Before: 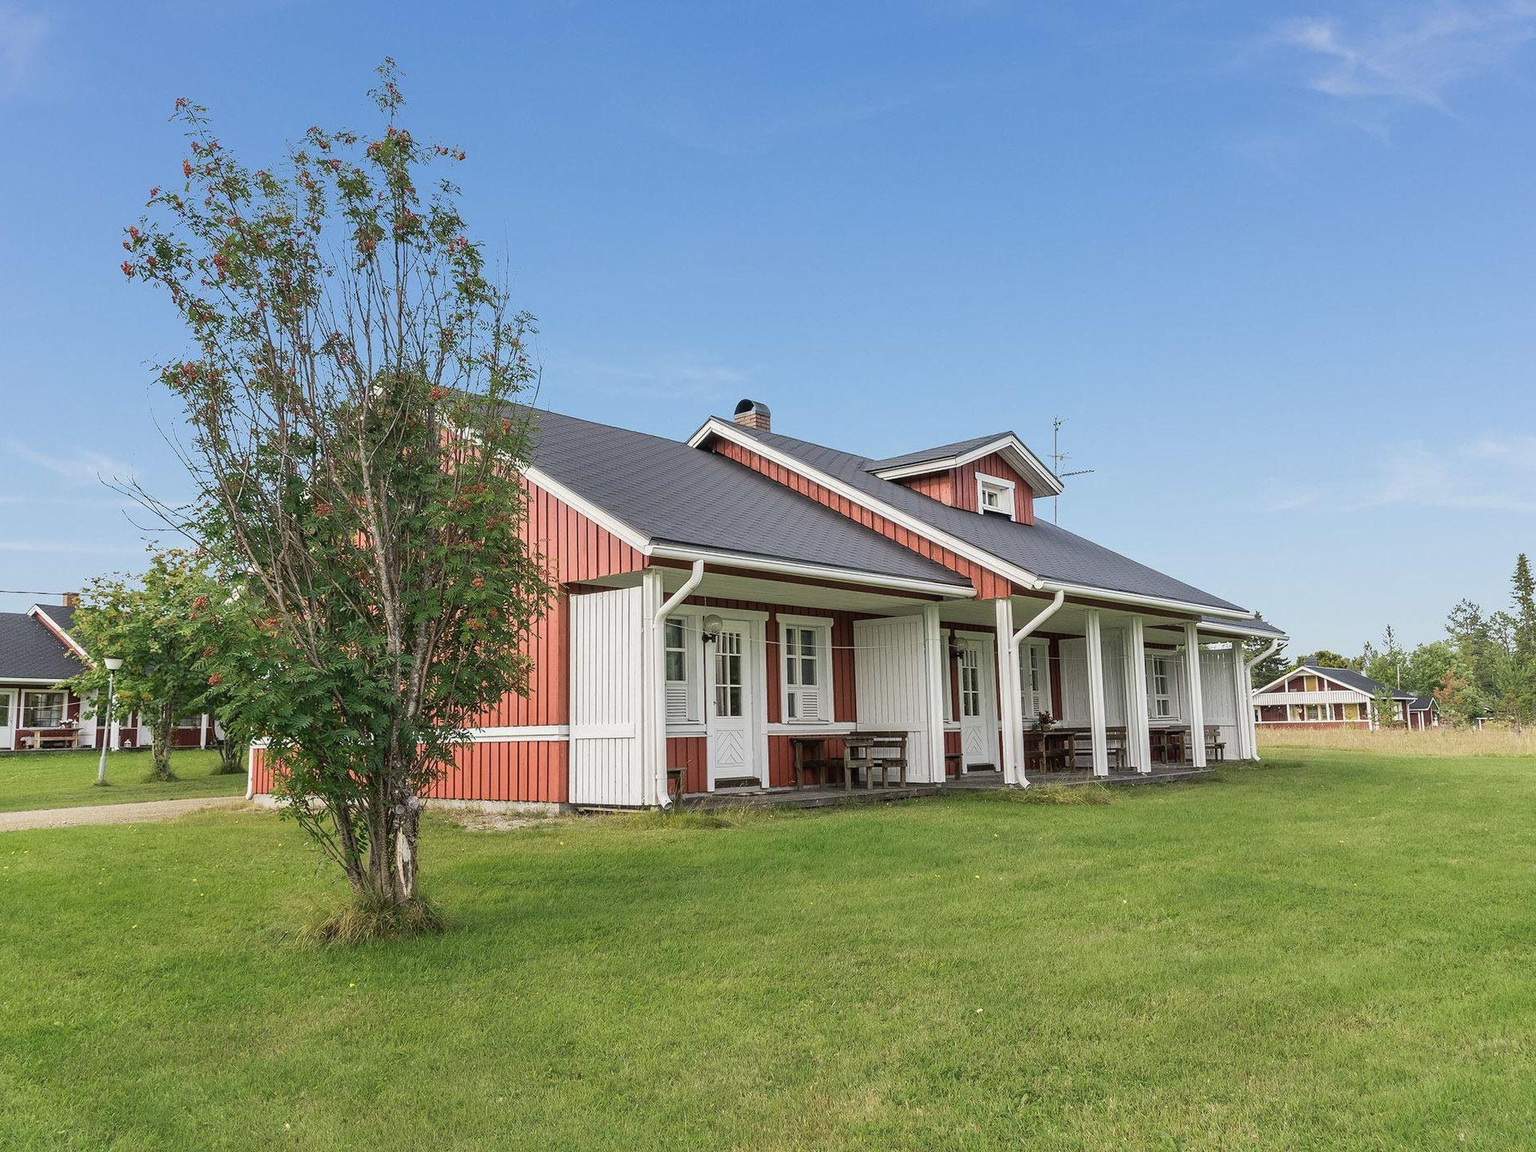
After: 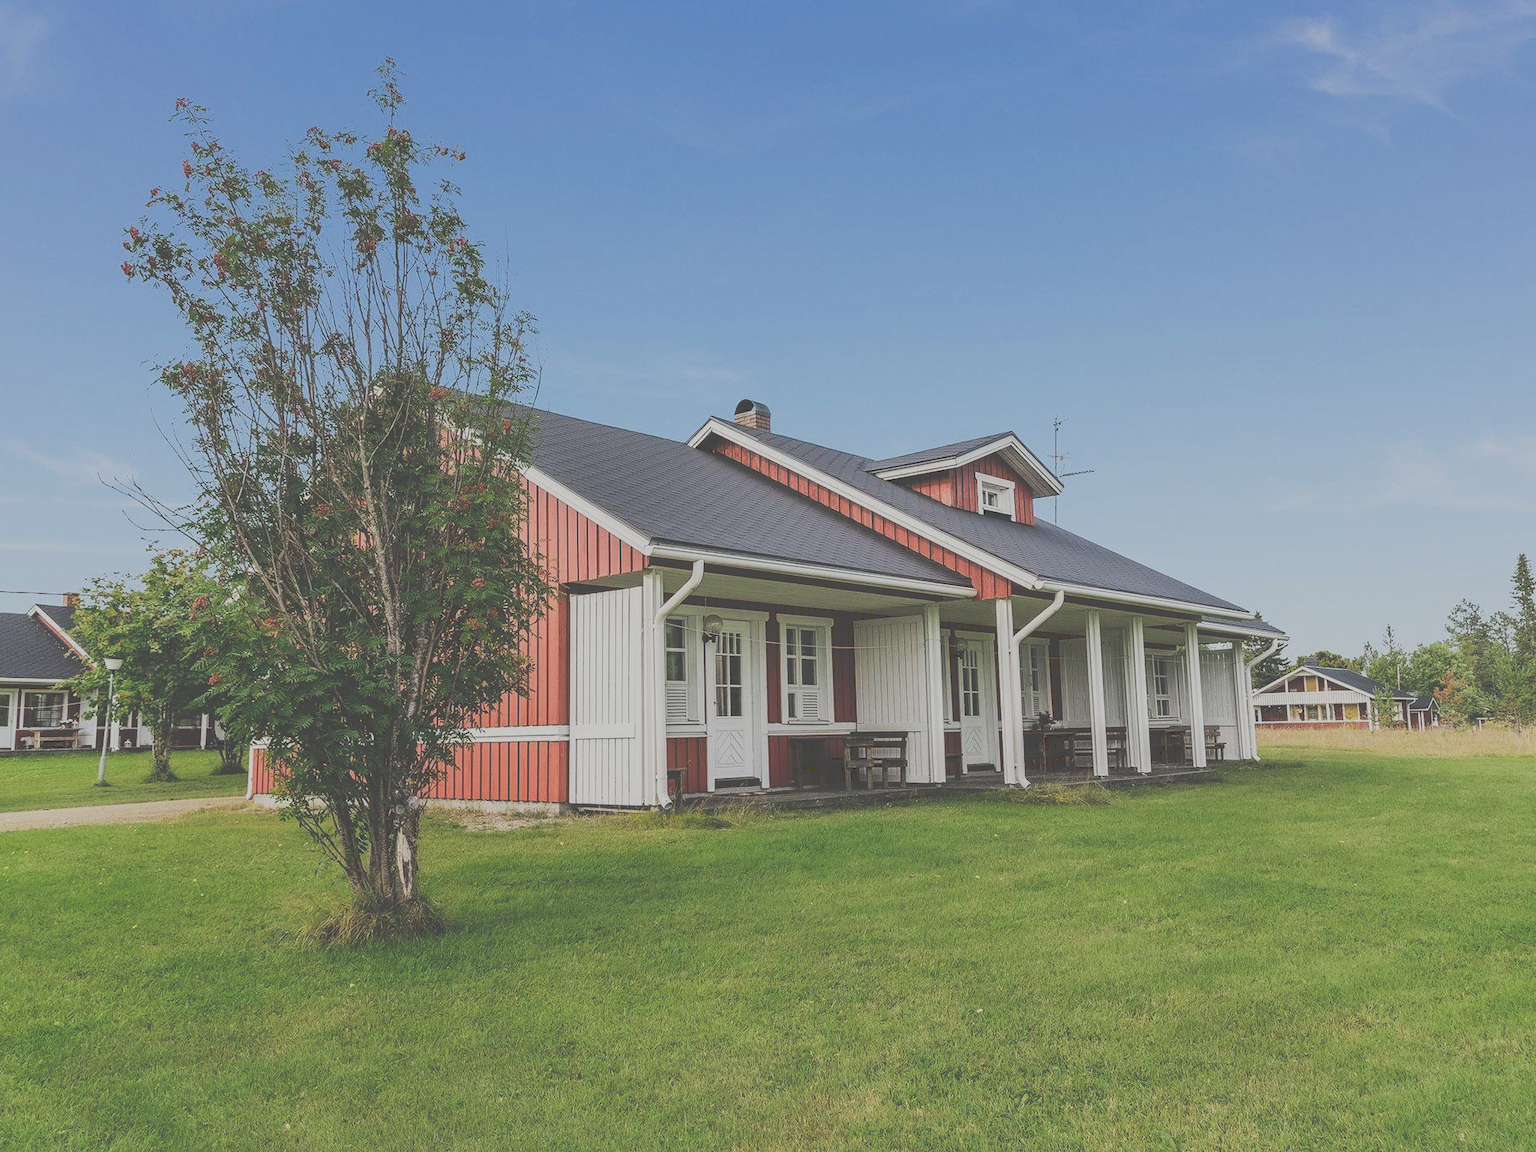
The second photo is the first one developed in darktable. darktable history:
filmic rgb: black relative exposure -7.65 EV, white relative exposure 4.56 EV, hardness 3.61, contrast 0.991, iterations of high-quality reconstruction 0
tone curve: curves: ch0 [(0, 0) (0.003, 0.284) (0.011, 0.284) (0.025, 0.288) (0.044, 0.29) (0.069, 0.292) (0.1, 0.296) (0.136, 0.298) (0.177, 0.305) (0.224, 0.312) (0.277, 0.327) (0.335, 0.362) (0.399, 0.407) (0.468, 0.464) (0.543, 0.537) (0.623, 0.62) (0.709, 0.71) (0.801, 0.79) (0.898, 0.862) (1, 1)], preserve colors none
